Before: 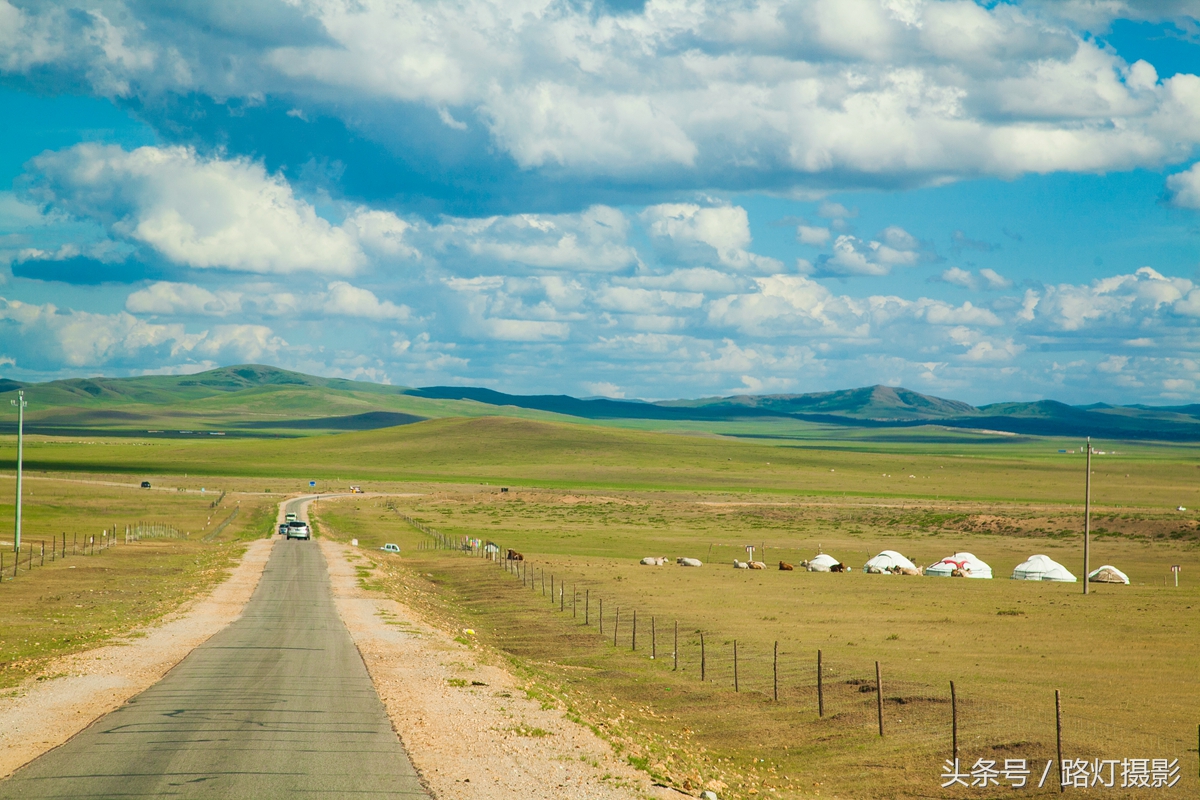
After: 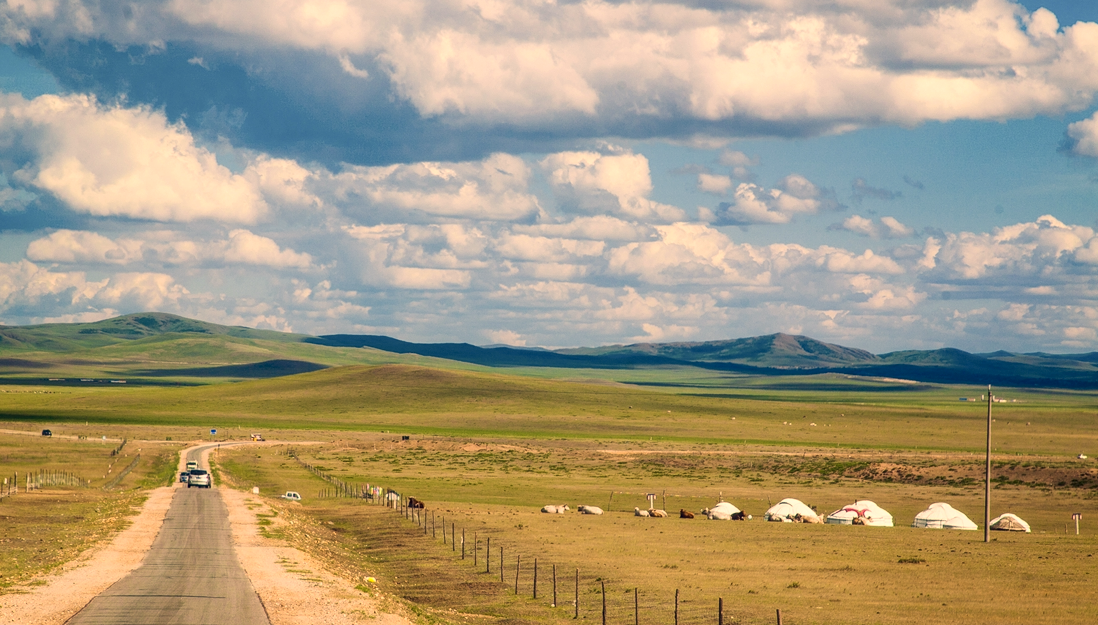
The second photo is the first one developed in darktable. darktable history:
crop: left 8.267%, top 6.545%, bottom 15.248%
contrast brightness saturation: contrast 0.131, brightness -0.06, saturation 0.159
color correction: highlights a* 20.01, highlights b* 26.73, shadows a* 3.49, shadows b* -17.41, saturation 0.764
local contrast: on, module defaults
